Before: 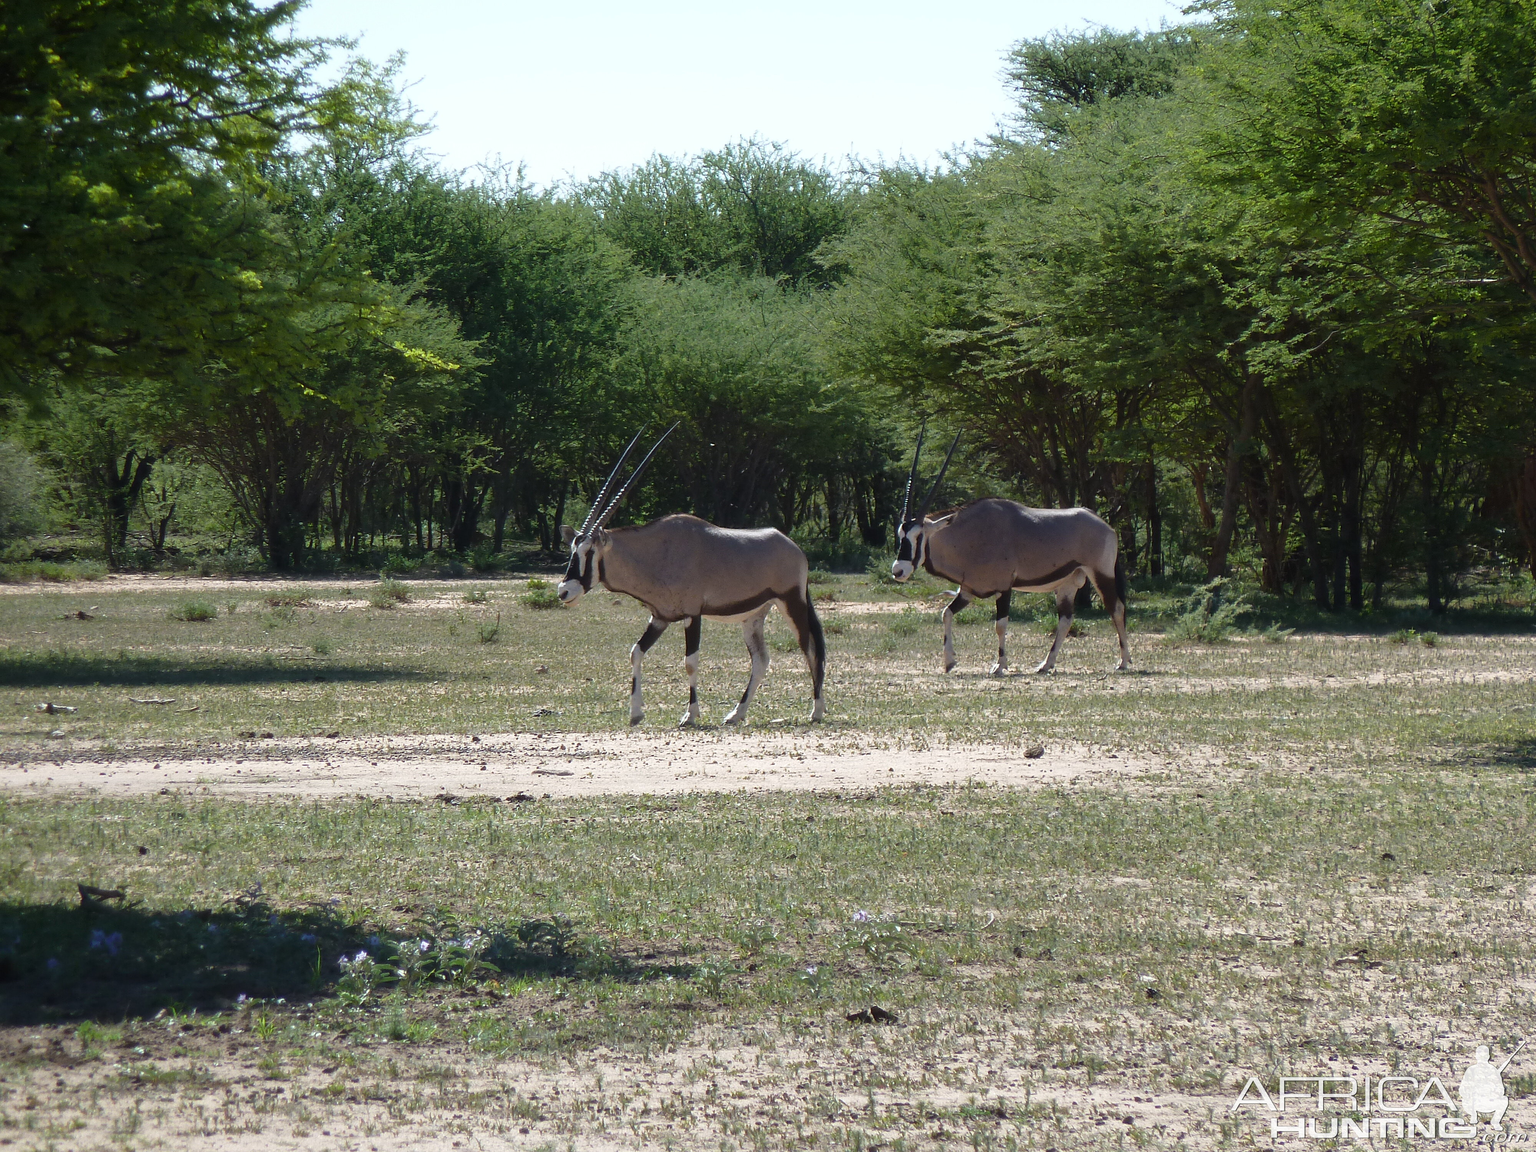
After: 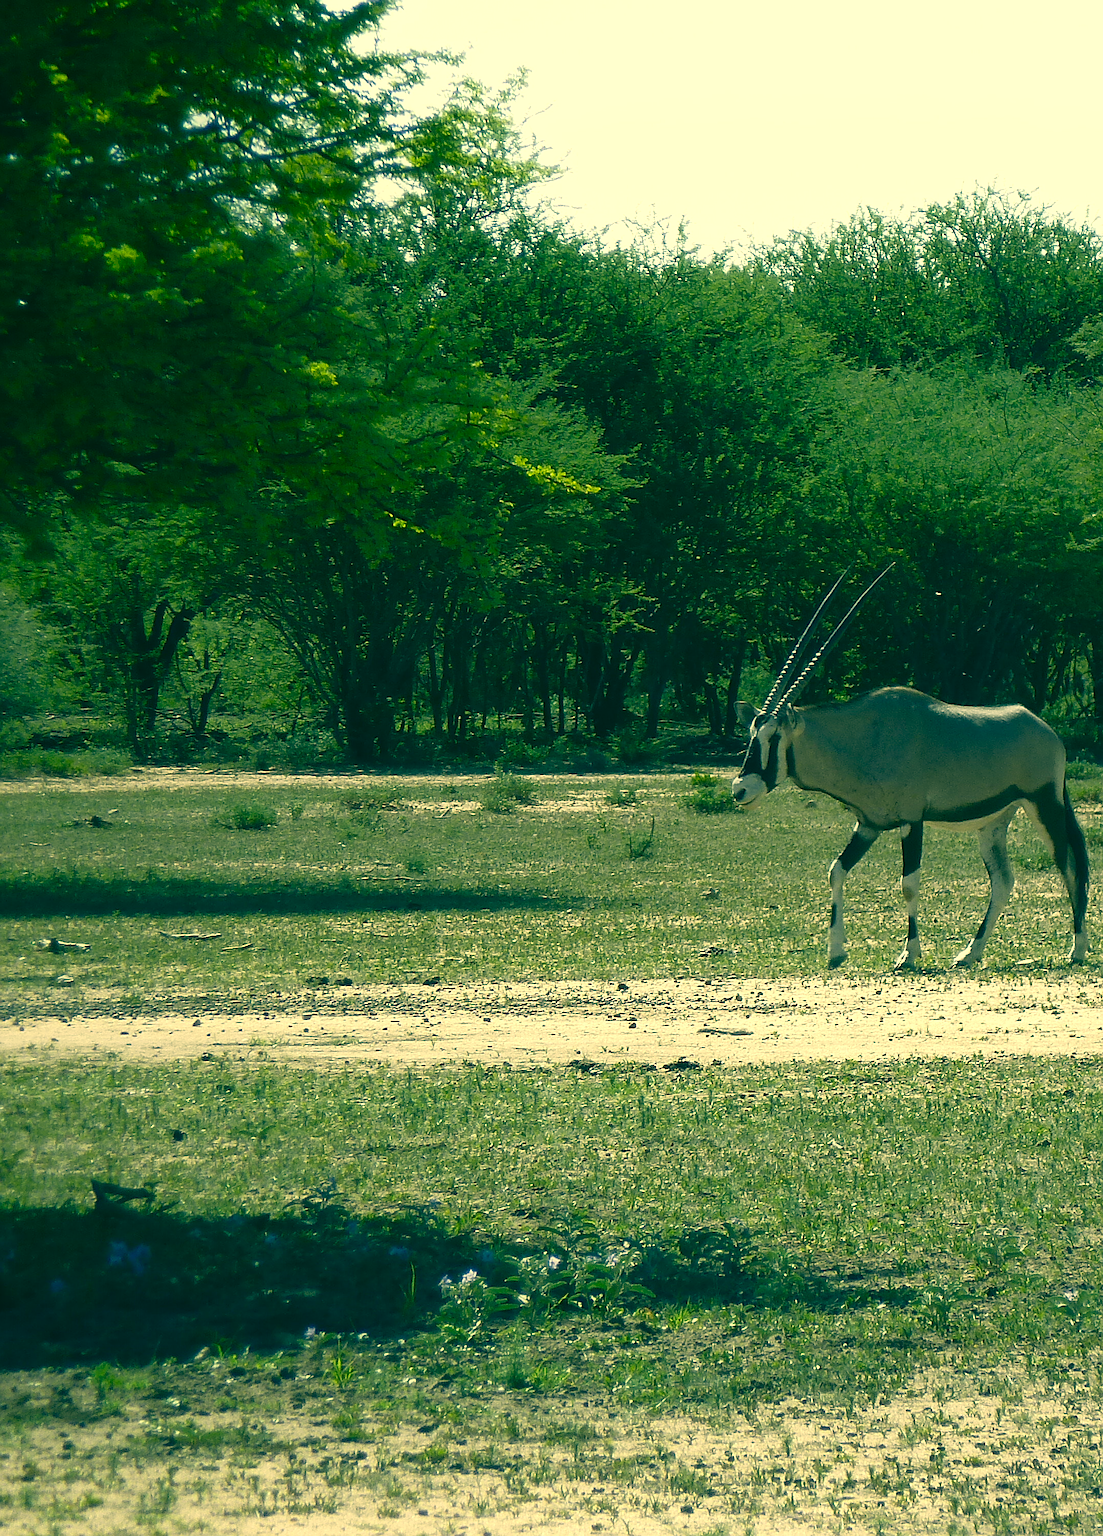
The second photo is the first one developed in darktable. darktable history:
sharpen: on, module defaults
color correction: highlights a* 2.18, highlights b* 34.17, shadows a* -37.14, shadows b* -5.58
tone equalizer: -8 EV -0.001 EV, -7 EV 0.001 EV, -6 EV -0.005 EV, -5 EV -0.014 EV, -4 EV -0.071 EV, -3 EV -0.215 EV, -2 EV -0.283 EV, -1 EV 0.109 EV, +0 EV 0.297 EV, mask exposure compensation -0.501 EV
crop: left 0.644%, right 45.482%, bottom 0.079%
